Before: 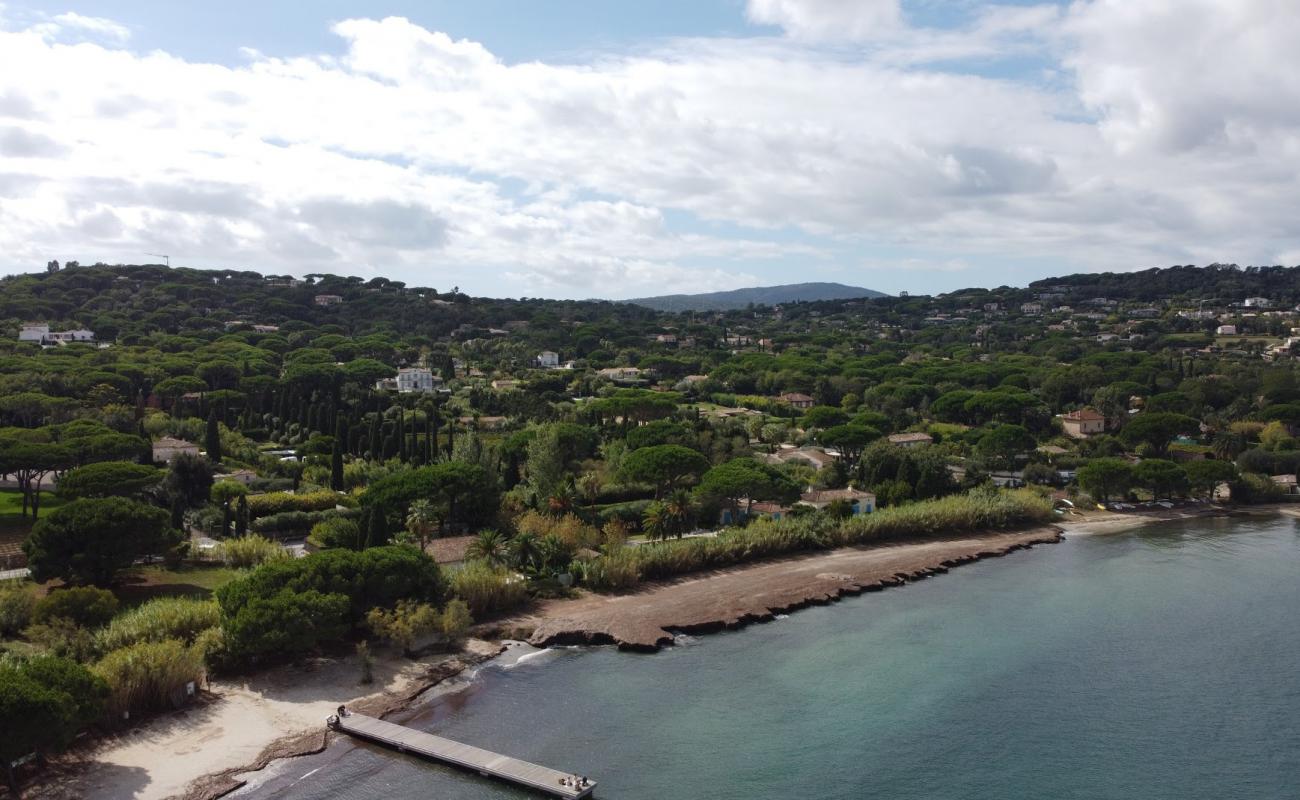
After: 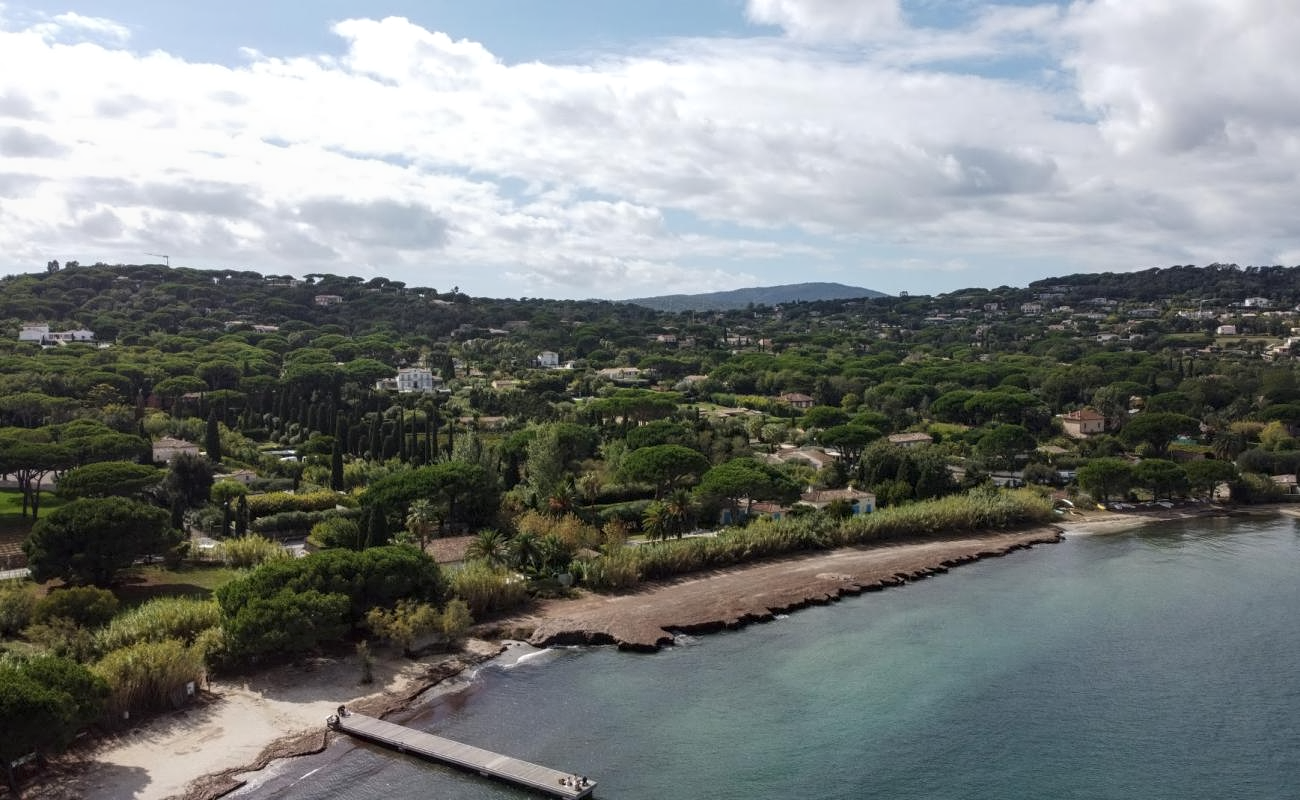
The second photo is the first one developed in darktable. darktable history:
contrast equalizer: y [[0.5 ×4, 0.525, 0.667], [0.5 ×6], [0.5 ×6], [0 ×4, 0.042, 0], [0, 0, 0.004, 0.1, 0.191, 0.131]], mix 0.312
local contrast: on, module defaults
